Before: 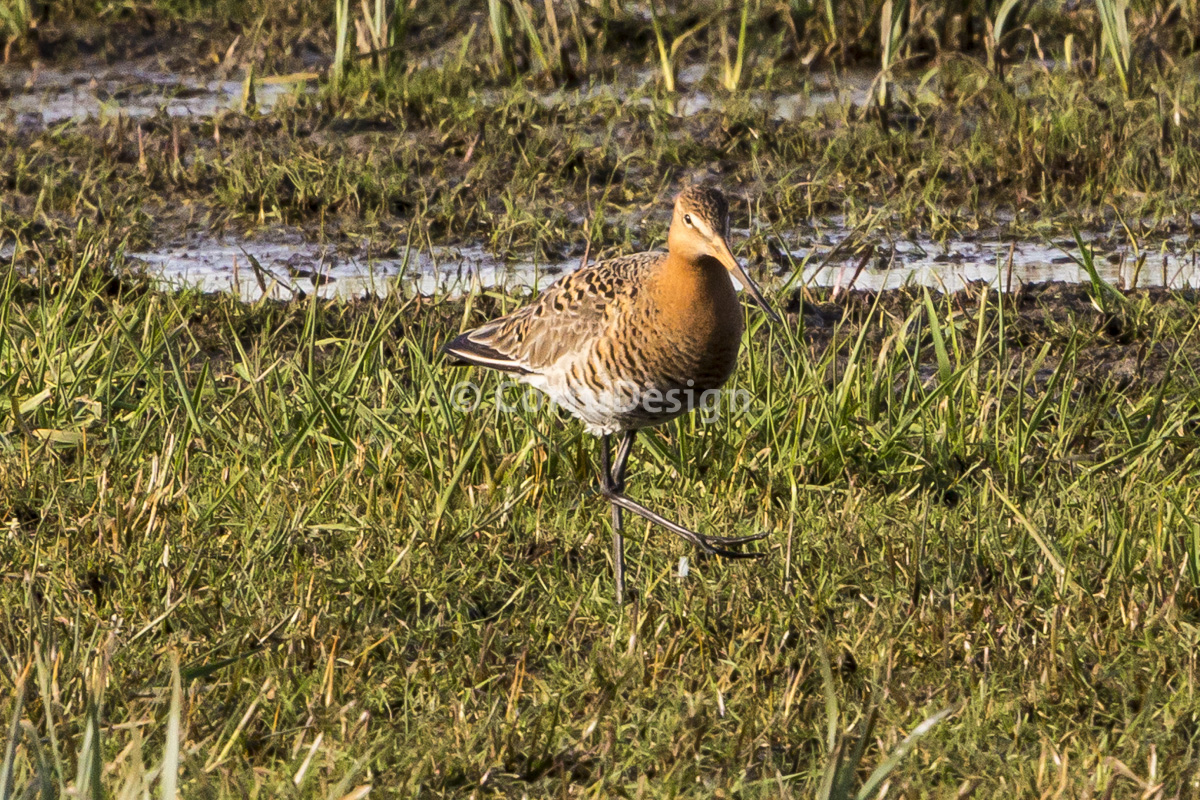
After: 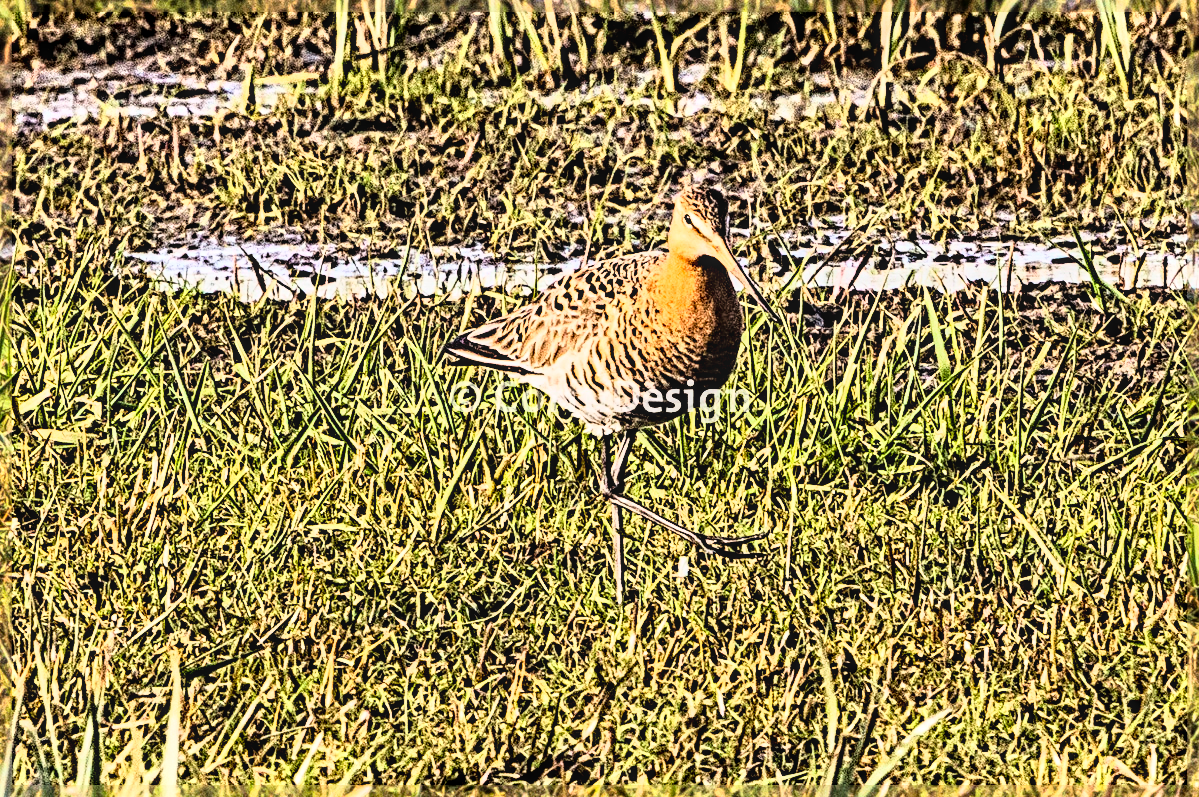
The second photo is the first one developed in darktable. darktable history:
base curve: curves: ch0 [(0, 0) (0.012, 0.01) (0.073, 0.168) (0.31, 0.711) (0.645, 0.957) (1, 1)]
crop: top 0.121%, bottom 0.159%
local contrast: on, module defaults
sharpen: radius 6.248, amount 1.795, threshold 0.152
